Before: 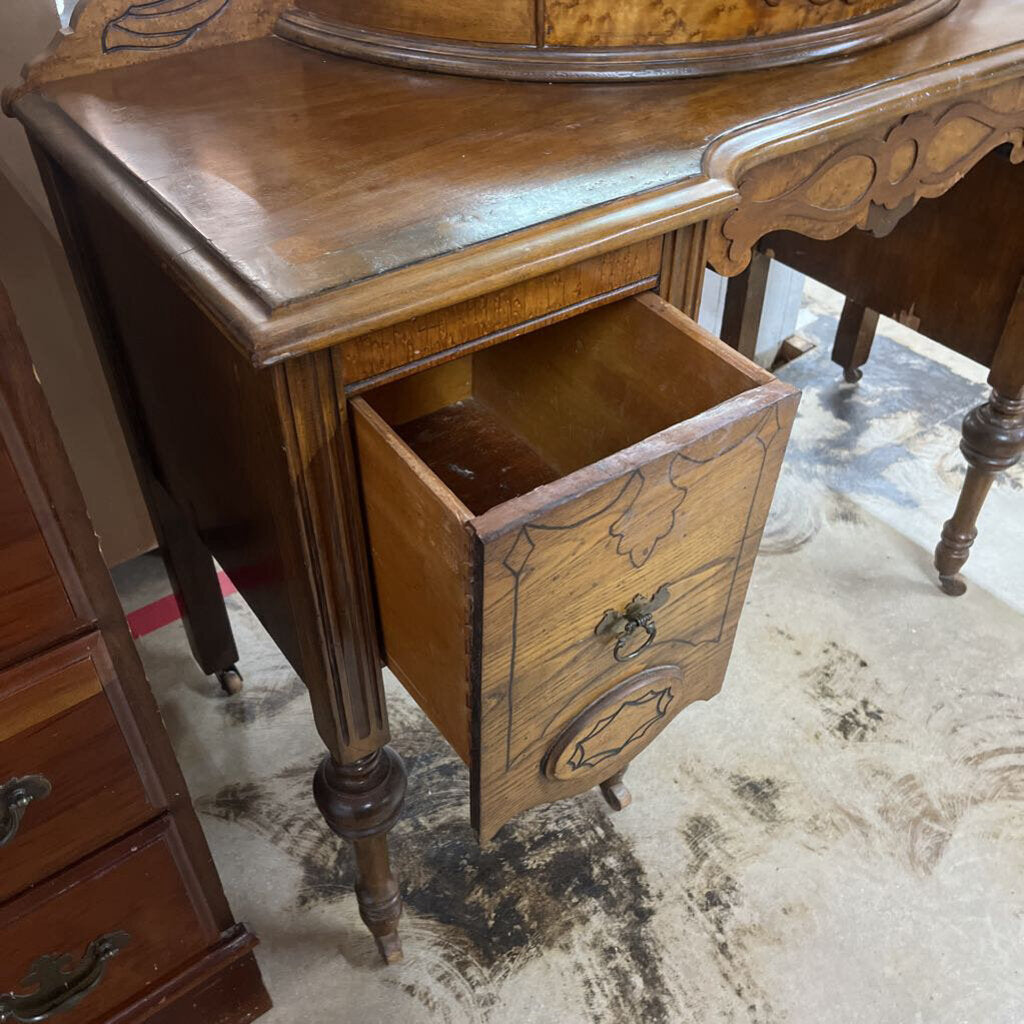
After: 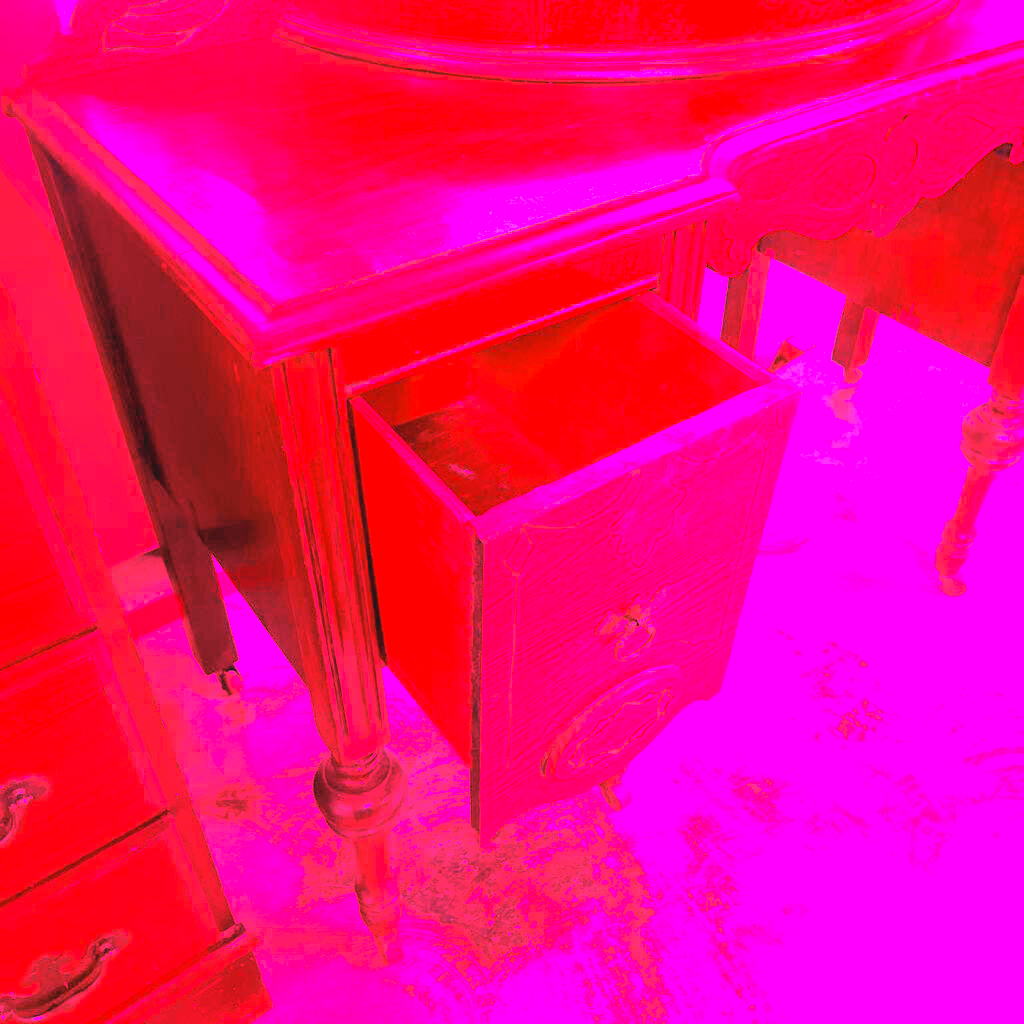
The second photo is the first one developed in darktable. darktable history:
white balance: red 4.26, blue 1.802
contrast brightness saturation: contrast -0.1, brightness 0.05, saturation 0.08
